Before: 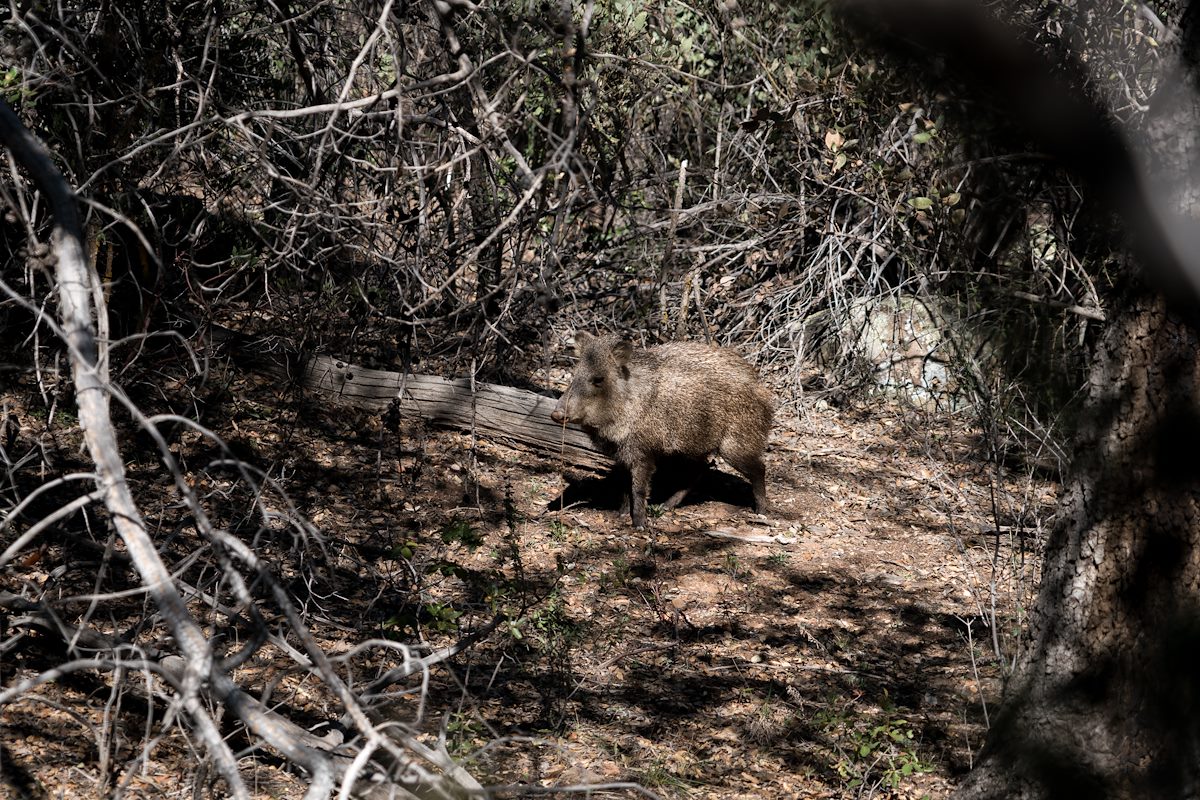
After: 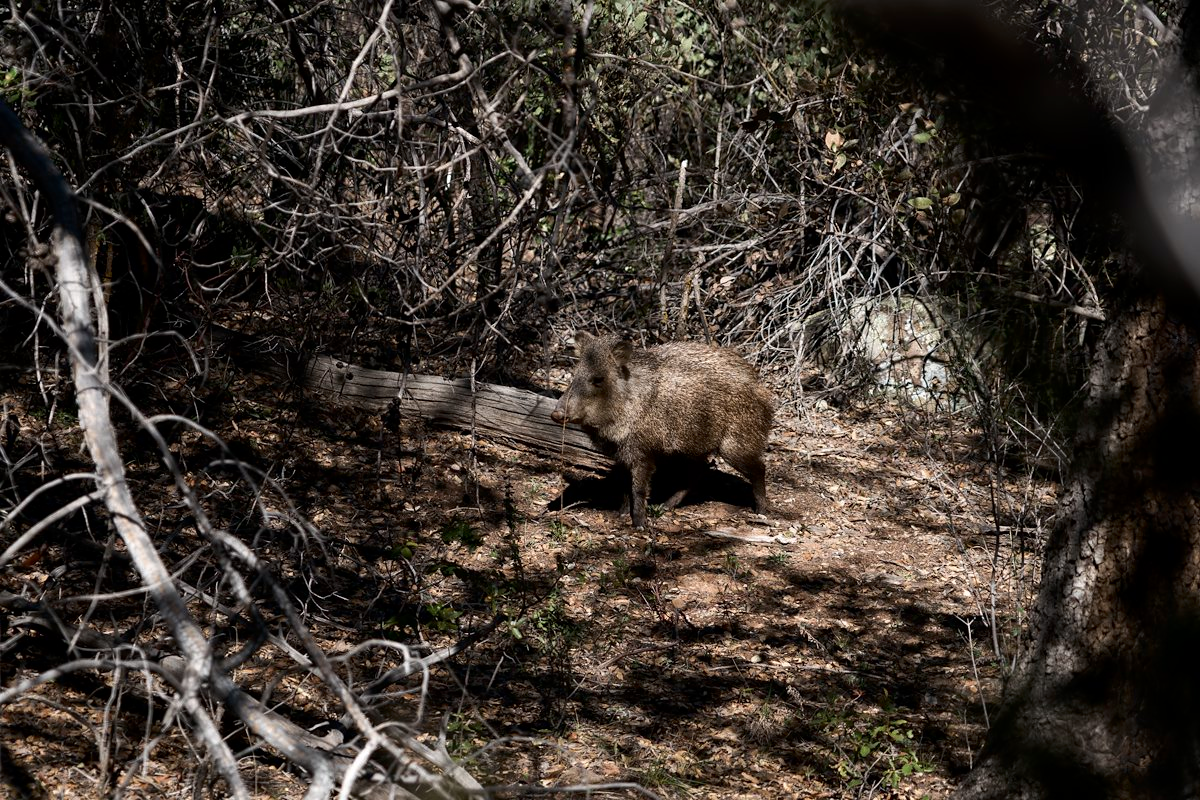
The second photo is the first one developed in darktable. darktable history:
contrast brightness saturation: contrast 0.066, brightness -0.127, saturation 0.056
